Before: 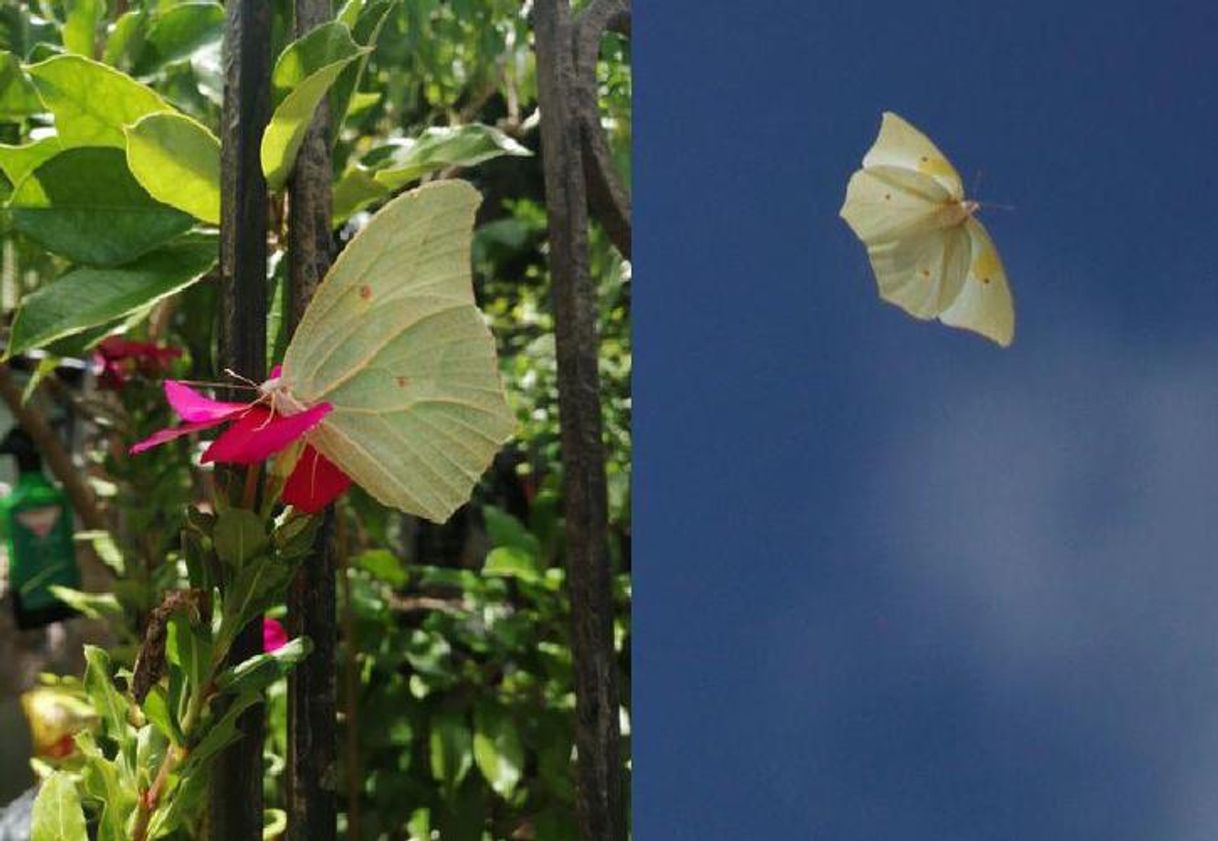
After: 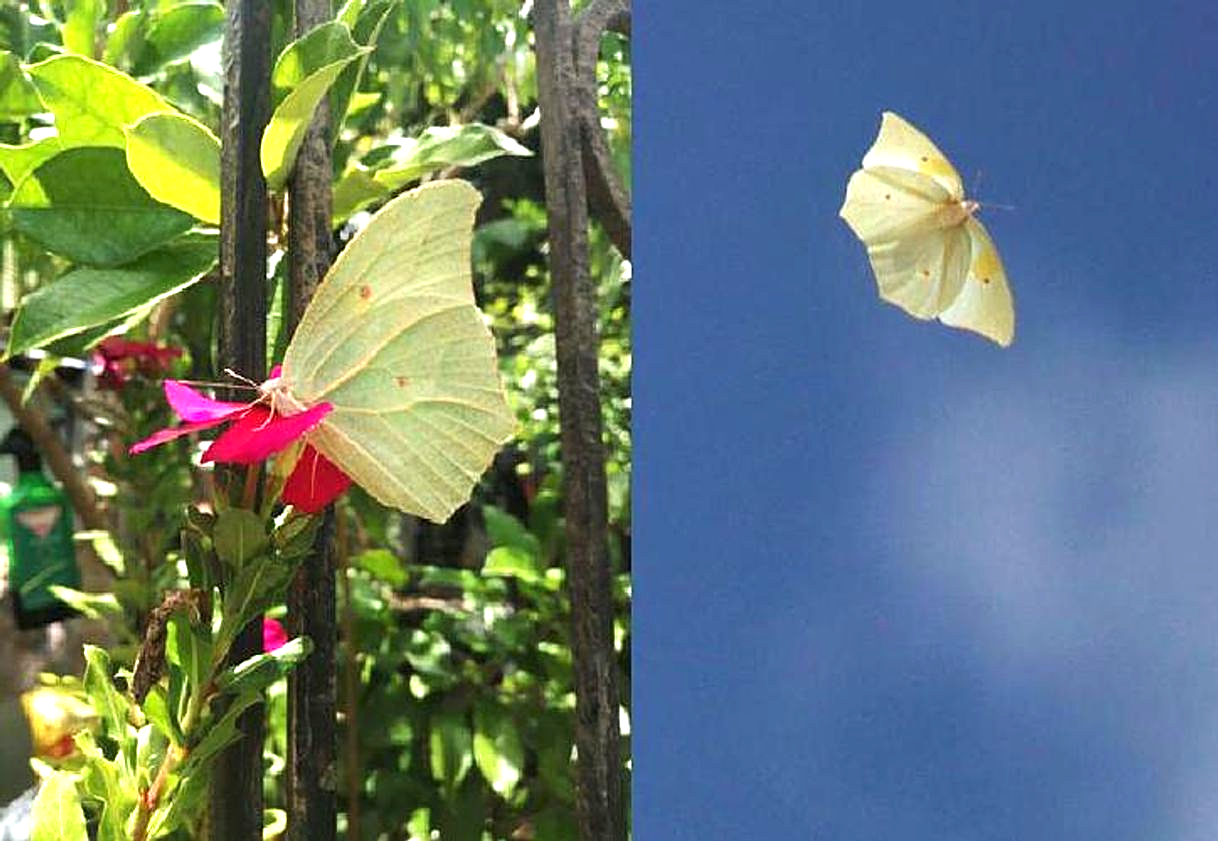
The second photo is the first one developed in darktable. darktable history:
sharpen: on, module defaults
exposure: black level correction 0, exposure 1.107 EV, compensate exposure bias true, compensate highlight preservation false
